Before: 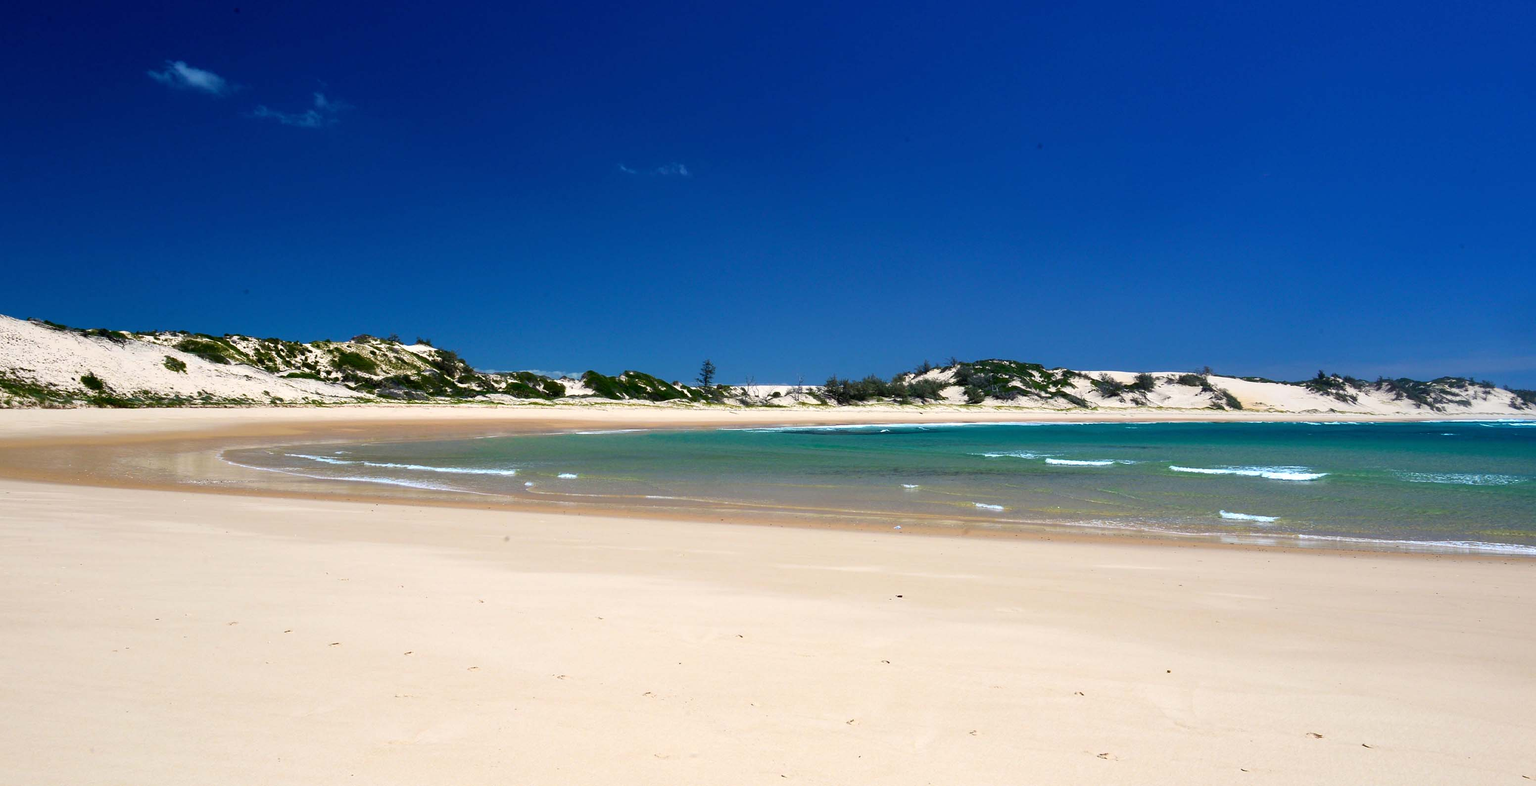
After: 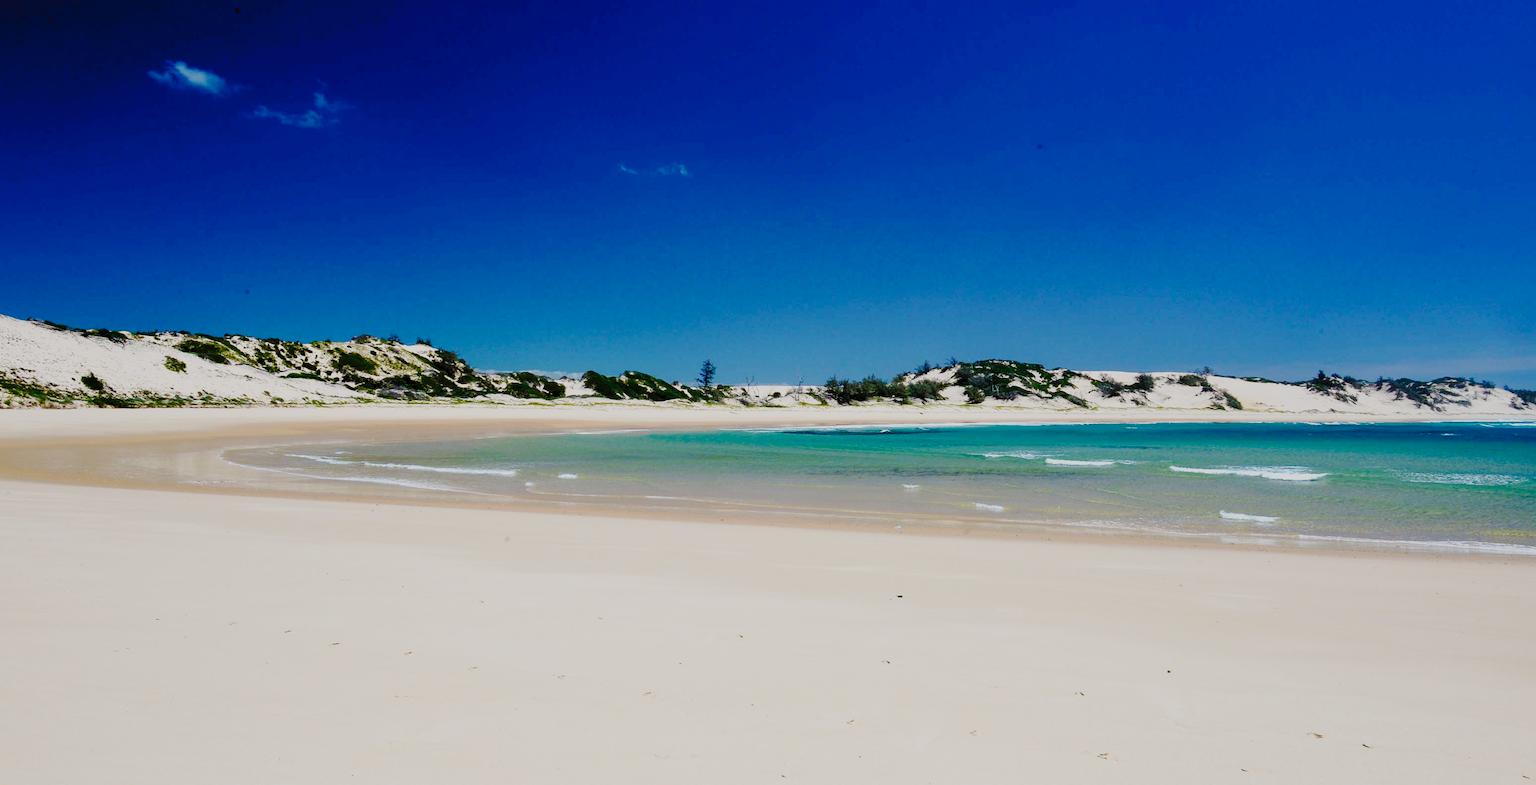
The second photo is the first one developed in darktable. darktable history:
tone curve: curves: ch0 [(0, 0) (0.003, 0.031) (0.011, 0.041) (0.025, 0.054) (0.044, 0.06) (0.069, 0.083) (0.1, 0.108) (0.136, 0.135) (0.177, 0.179) (0.224, 0.231) (0.277, 0.294) (0.335, 0.378) (0.399, 0.463) (0.468, 0.552) (0.543, 0.627) (0.623, 0.694) (0.709, 0.776) (0.801, 0.849) (0.898, 0.905) (1, 1)], preserve colors none
filmic rgb: middle gray luminance 18%, black relative exposure -7.5 EV, white relative exposure 8.5 EV, threshold 6 EV, target black luminance 0%, hardness 2.23, latitude 18.37%, contrast 0.878, highlights saturation mix 5%, shadows ↔ highlights balance 10.15%, add noise in highlights 0, preserve chrominance no, color science v3 (2019), use custom middle-gray values true, iterations of high-quality reconstruction 0, contrast in highlights soft, enable highlight reconstruction true
